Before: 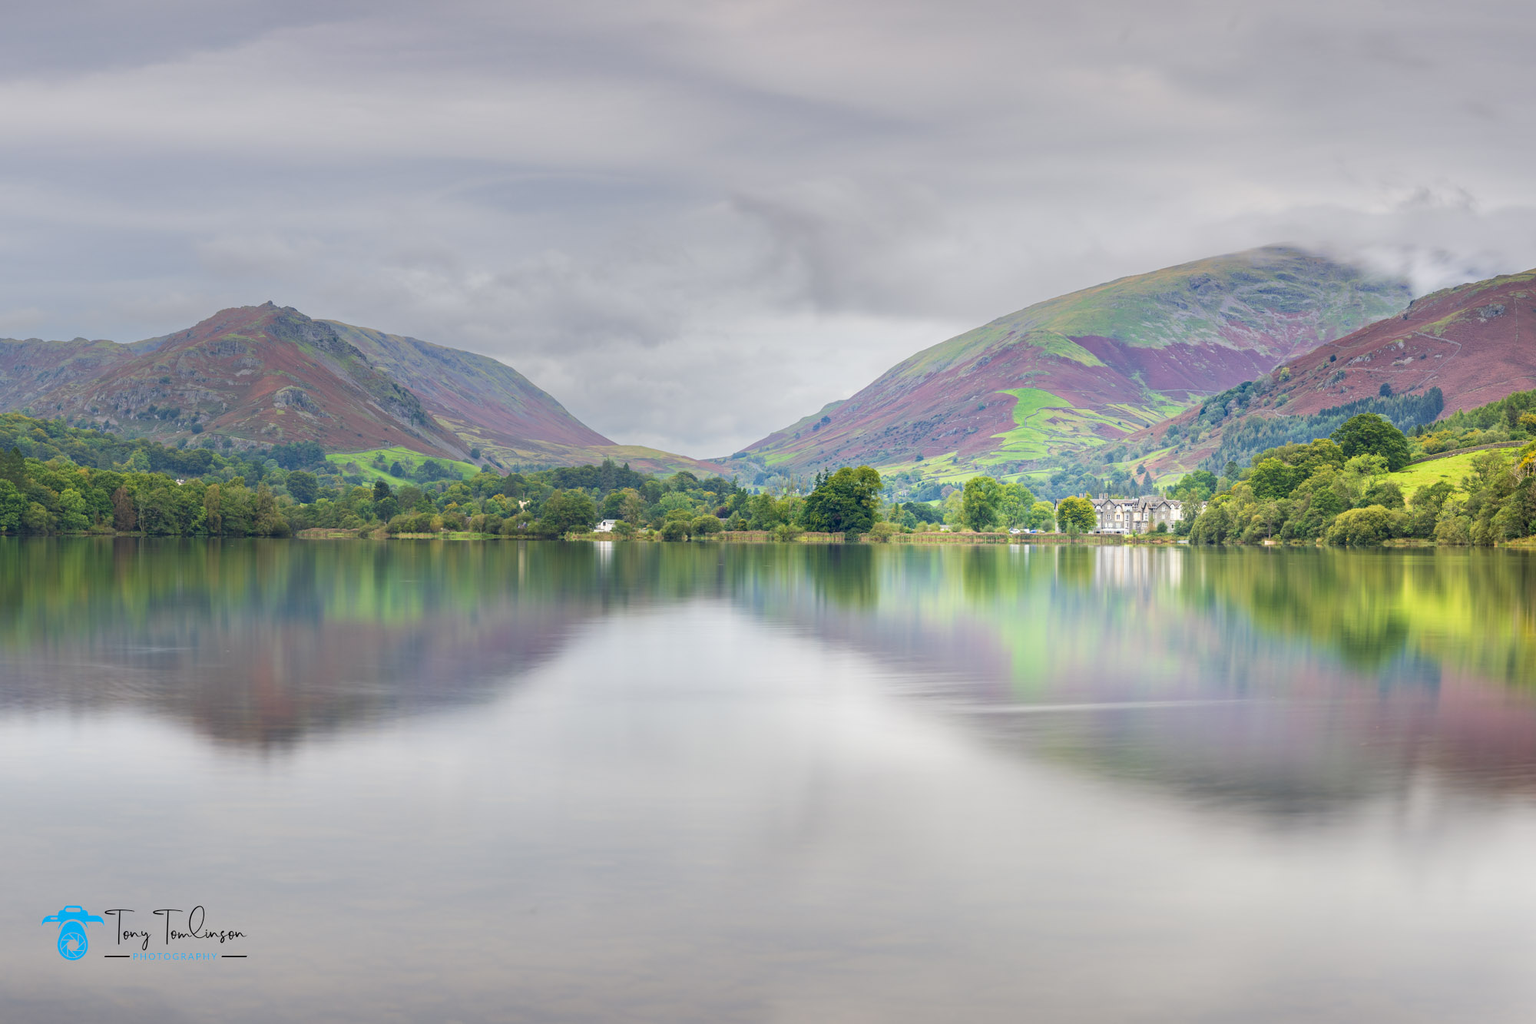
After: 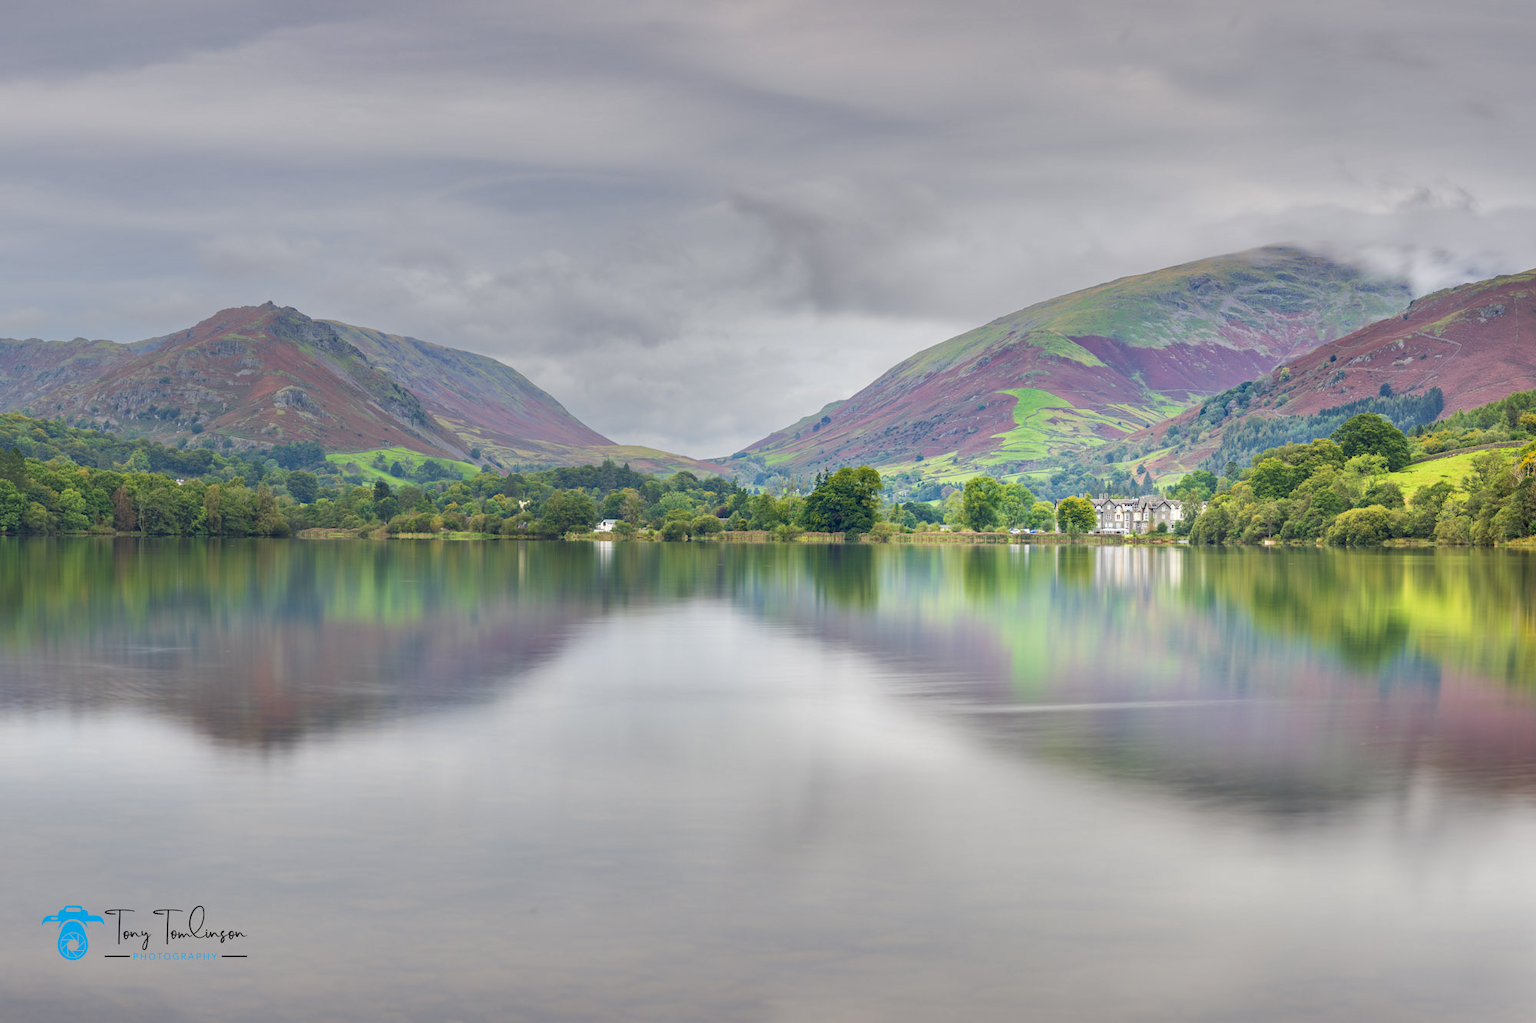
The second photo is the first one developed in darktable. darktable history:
shadows and highlights: shadows 59.55, soften with gaussian
tone equalizer: edges refinement/feathering 500, mask exposure compensation -1.57 EV, preserve details no
